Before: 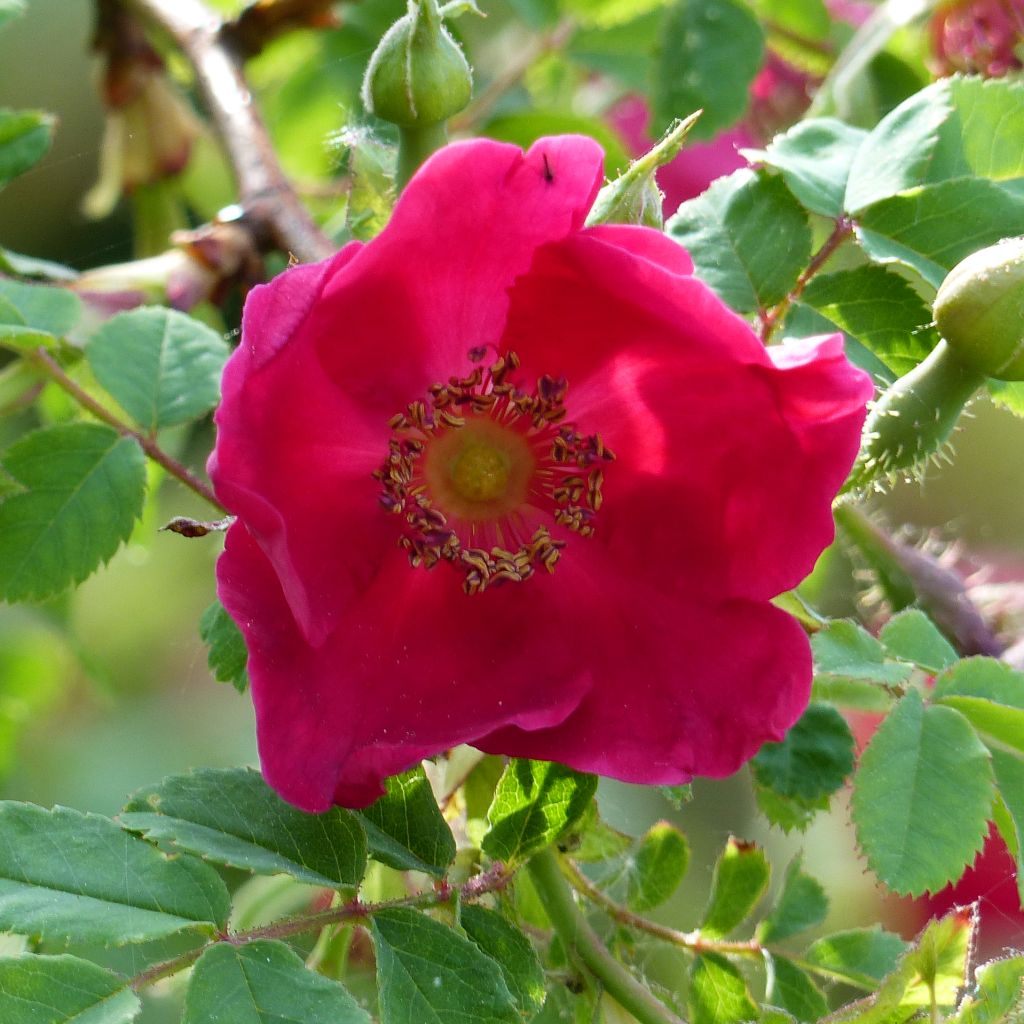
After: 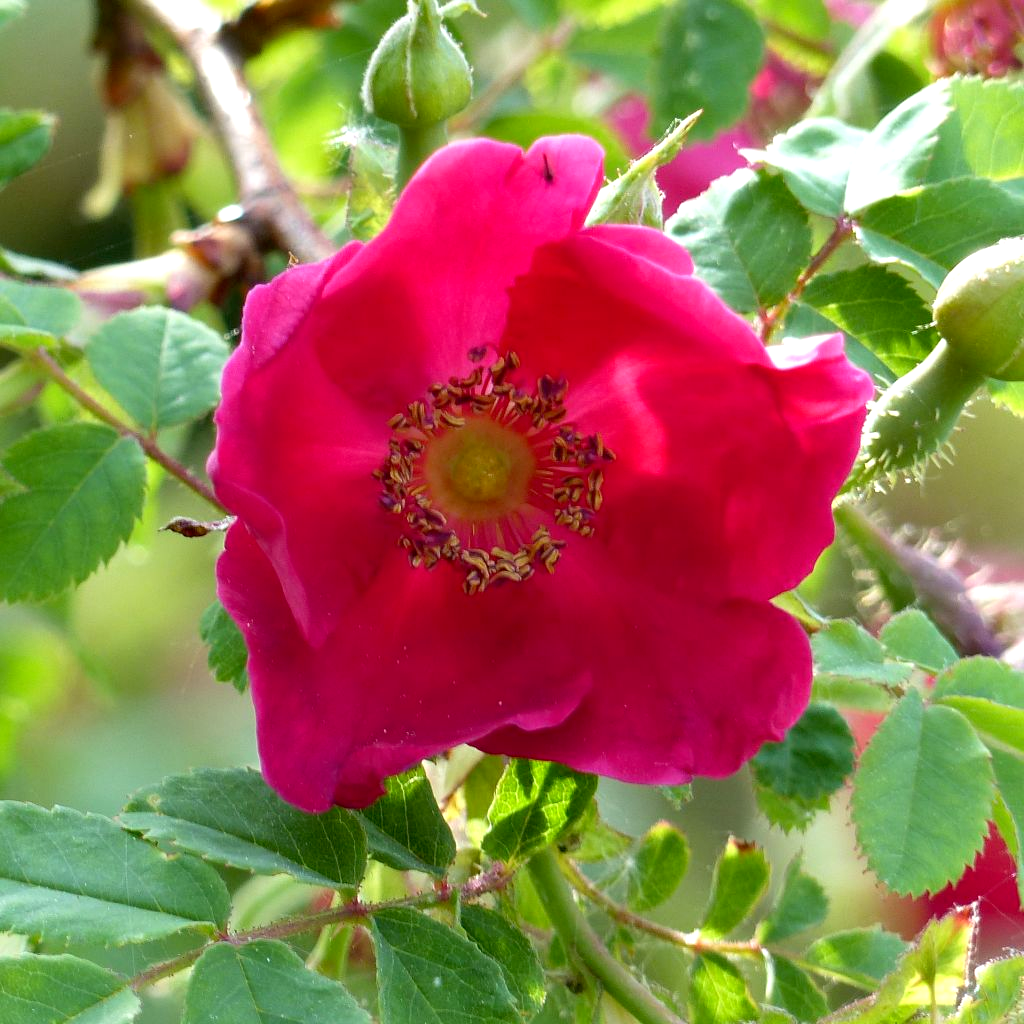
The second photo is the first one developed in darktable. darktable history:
exposure: black level correction 0.003, exposure 0.391 EV, compensate highlight preservation false
